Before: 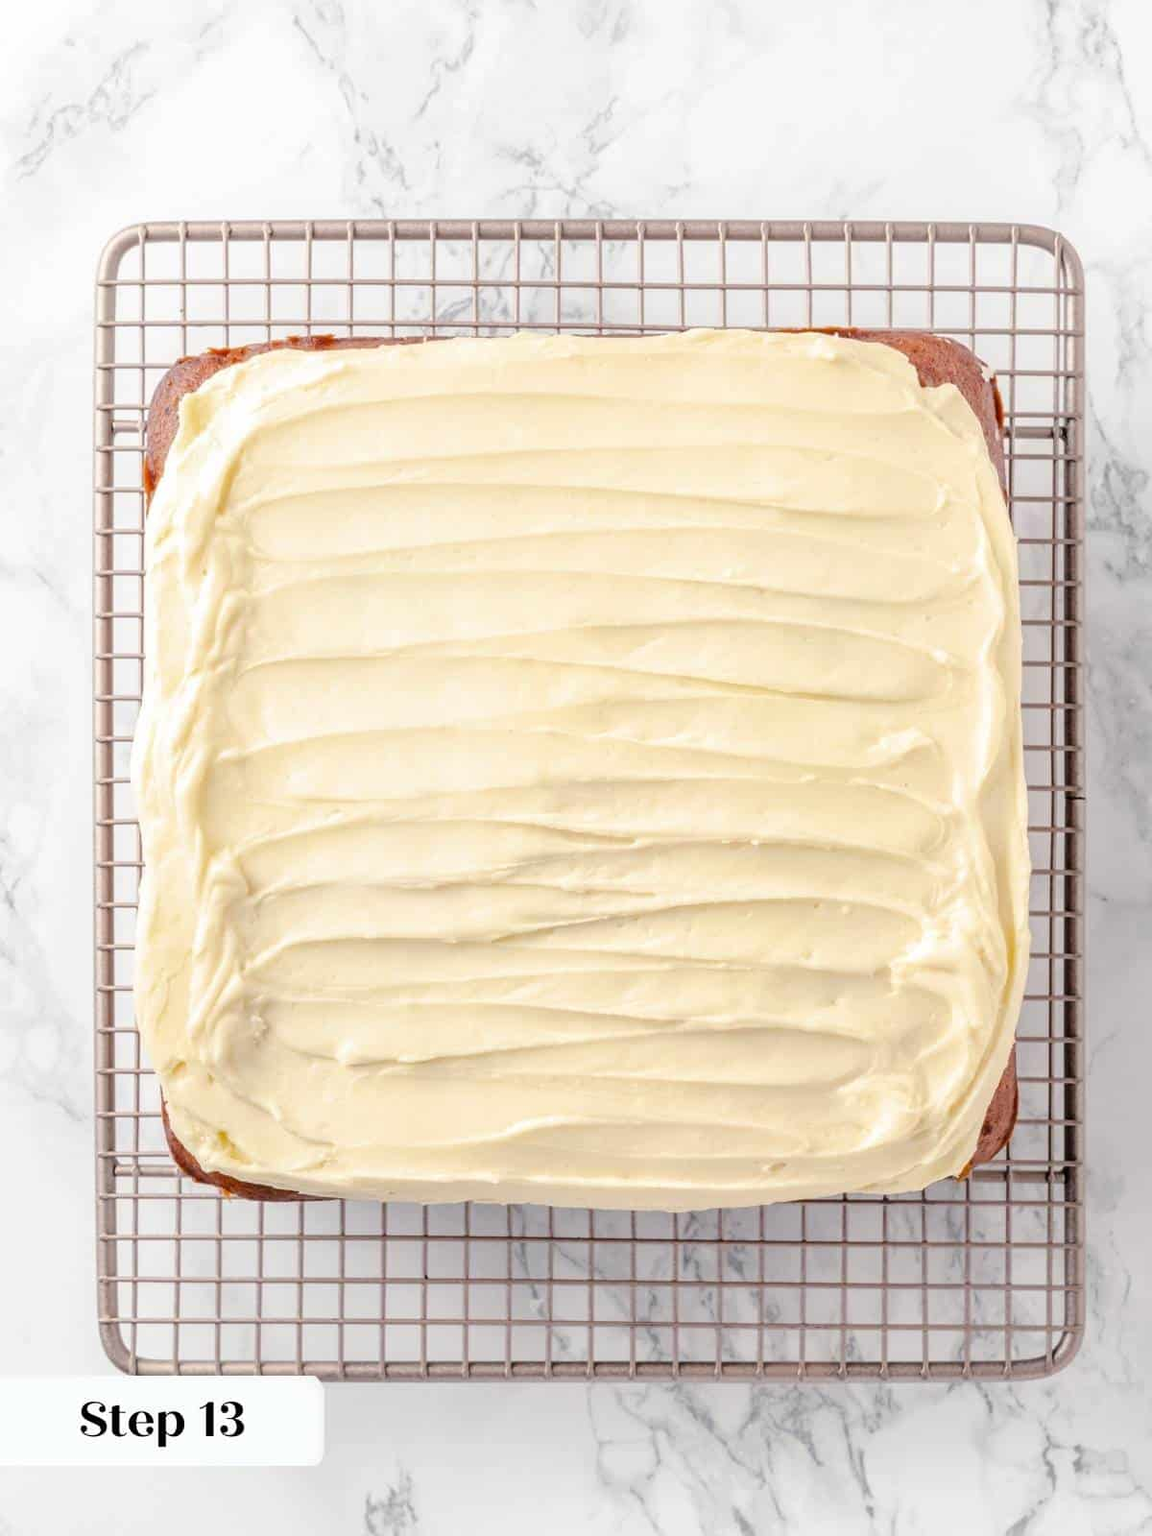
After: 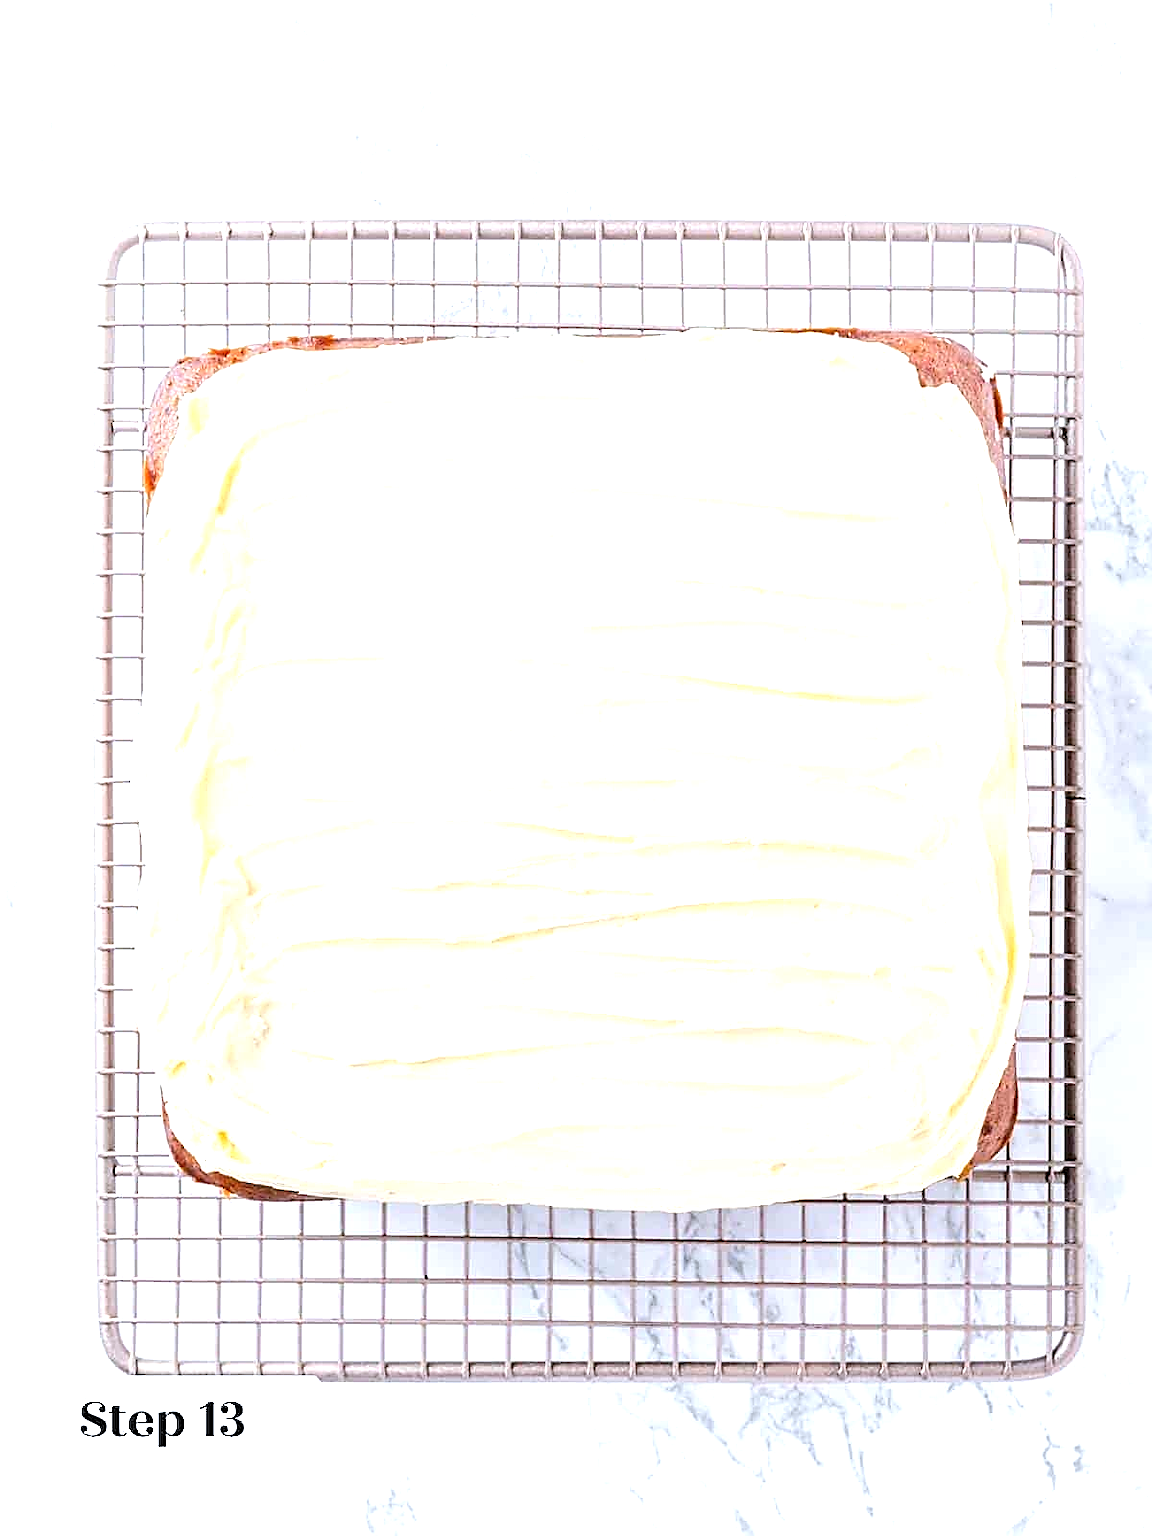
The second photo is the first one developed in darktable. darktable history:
white balance: red 0.954, blue 1.079
sharpen: radius 1.4, amount 1.25, threshold 0.7
exposure: black level correction 0, exposure 1 EV, compensate exposure bias true, compensate highlight preservation false
